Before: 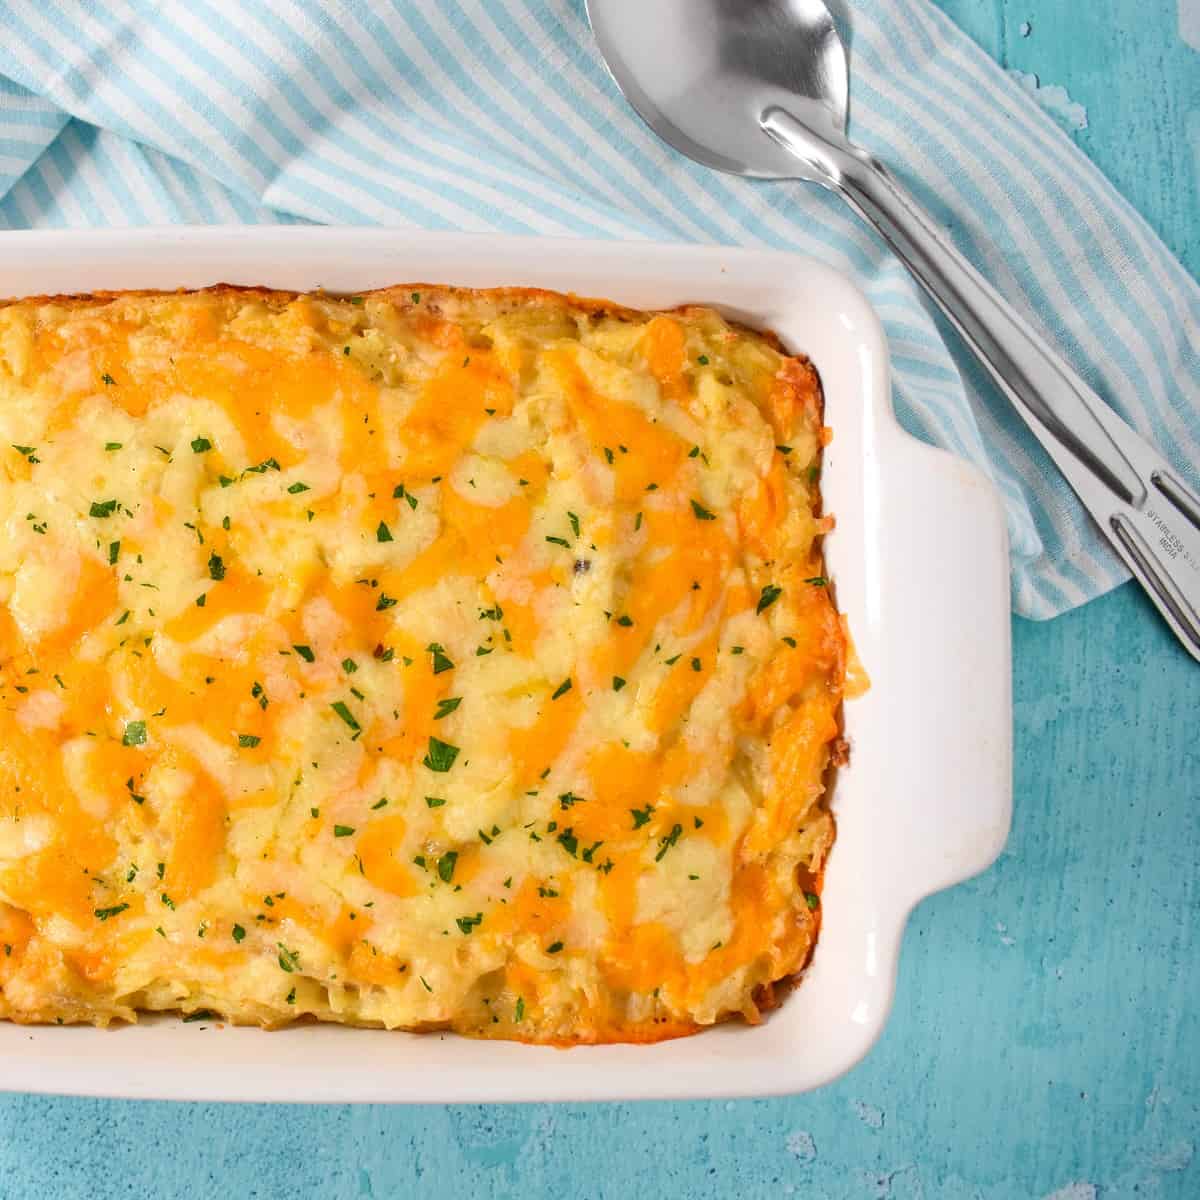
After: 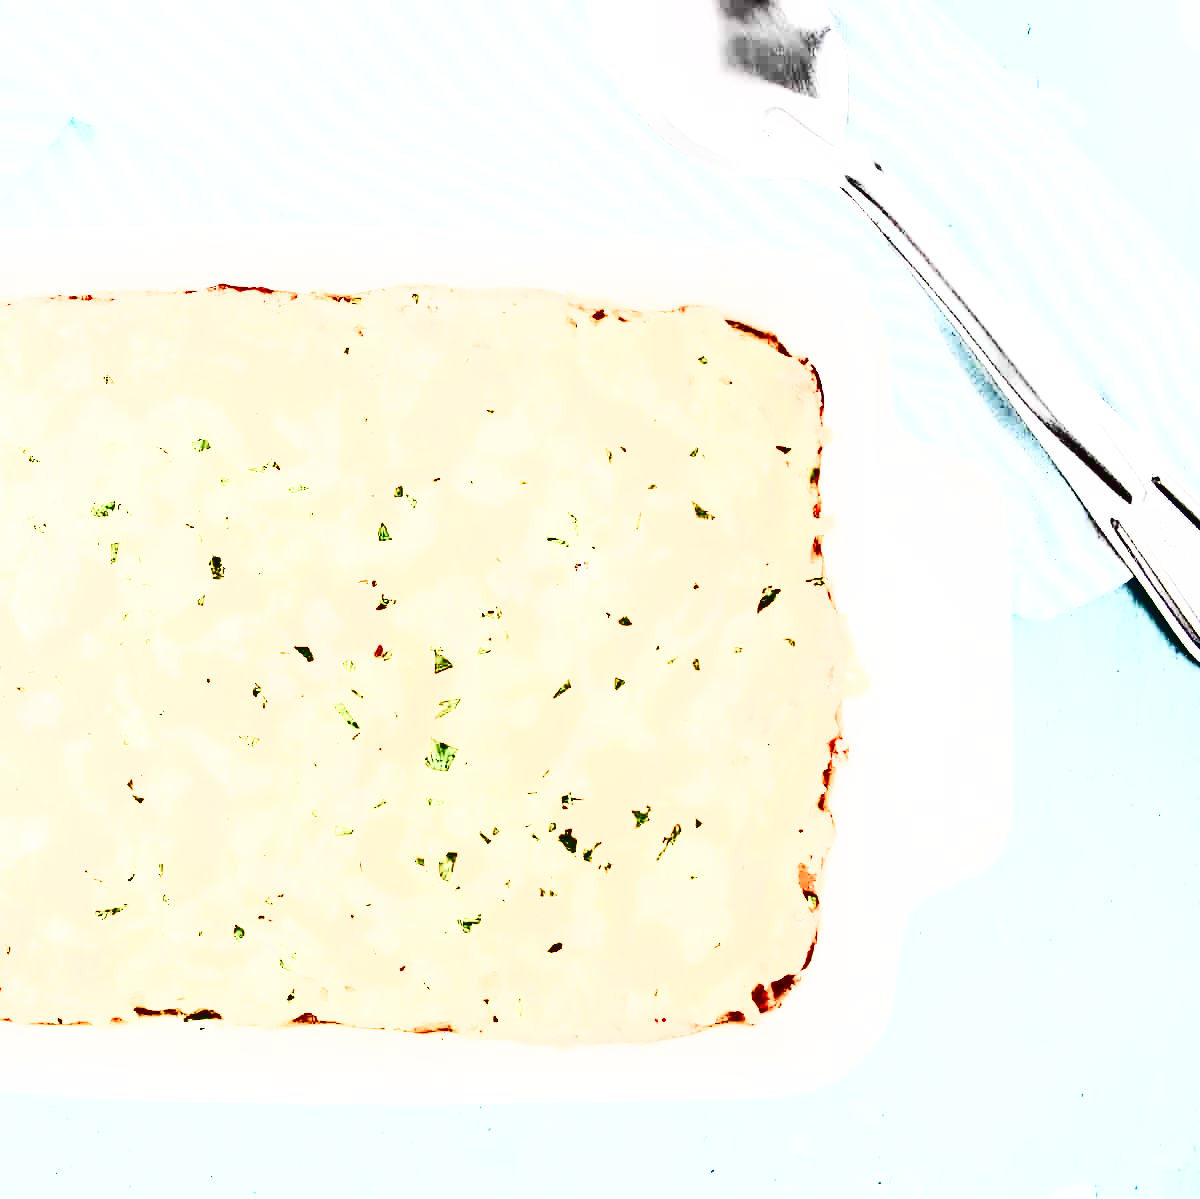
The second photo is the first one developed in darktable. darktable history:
shadows and highlights: shadows -52.71, highlights 85.54, soften with gaussian
crop: bottom 0.058%
tone curve: curves: ch0 [(0, 0) (0.003, 0.001) (0.011, 0.003) (0.025, 0.003) (0.044, 0.003) (0.069, 0.003) (0.1, 0.006) (0.136, 0.007) (0.177, 0.009) (0.224, 0.007) (0.277, 0.026) (0.335, 0.126) (0.399, 0.254) (0.468, 0.493) (0.543, 0.892) (0.623, 0.984) (0.709, 0.979) (0.801, 0.979) (0.898, 0.982) (1, 1)], color space Lab, independent channels, preserve colors none
